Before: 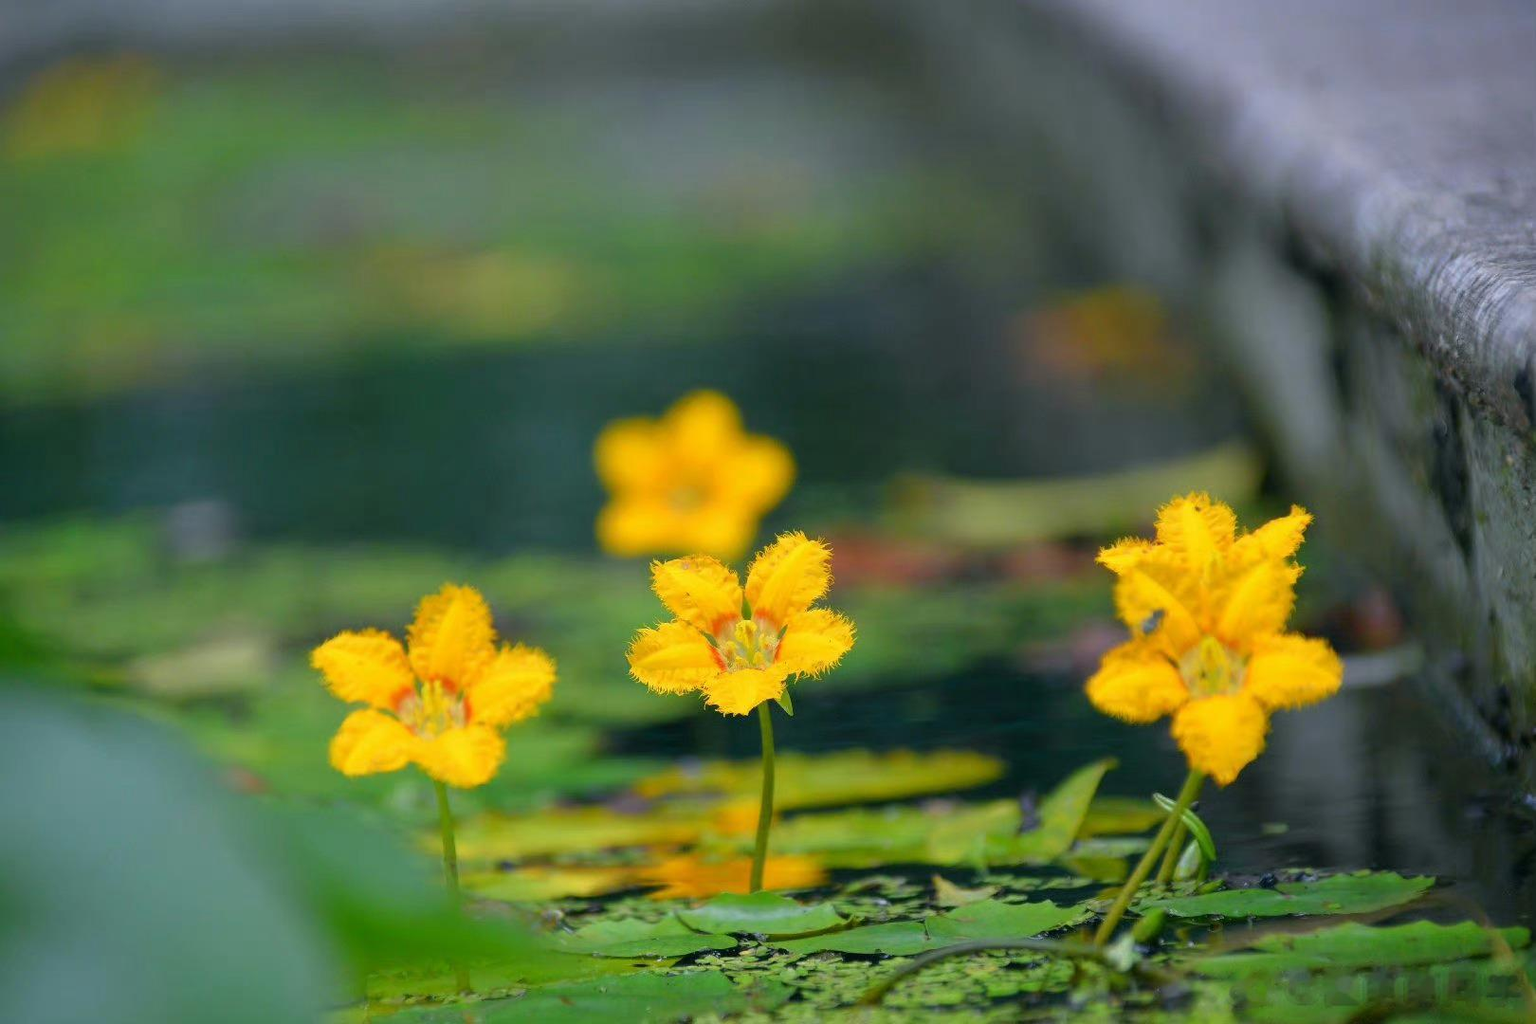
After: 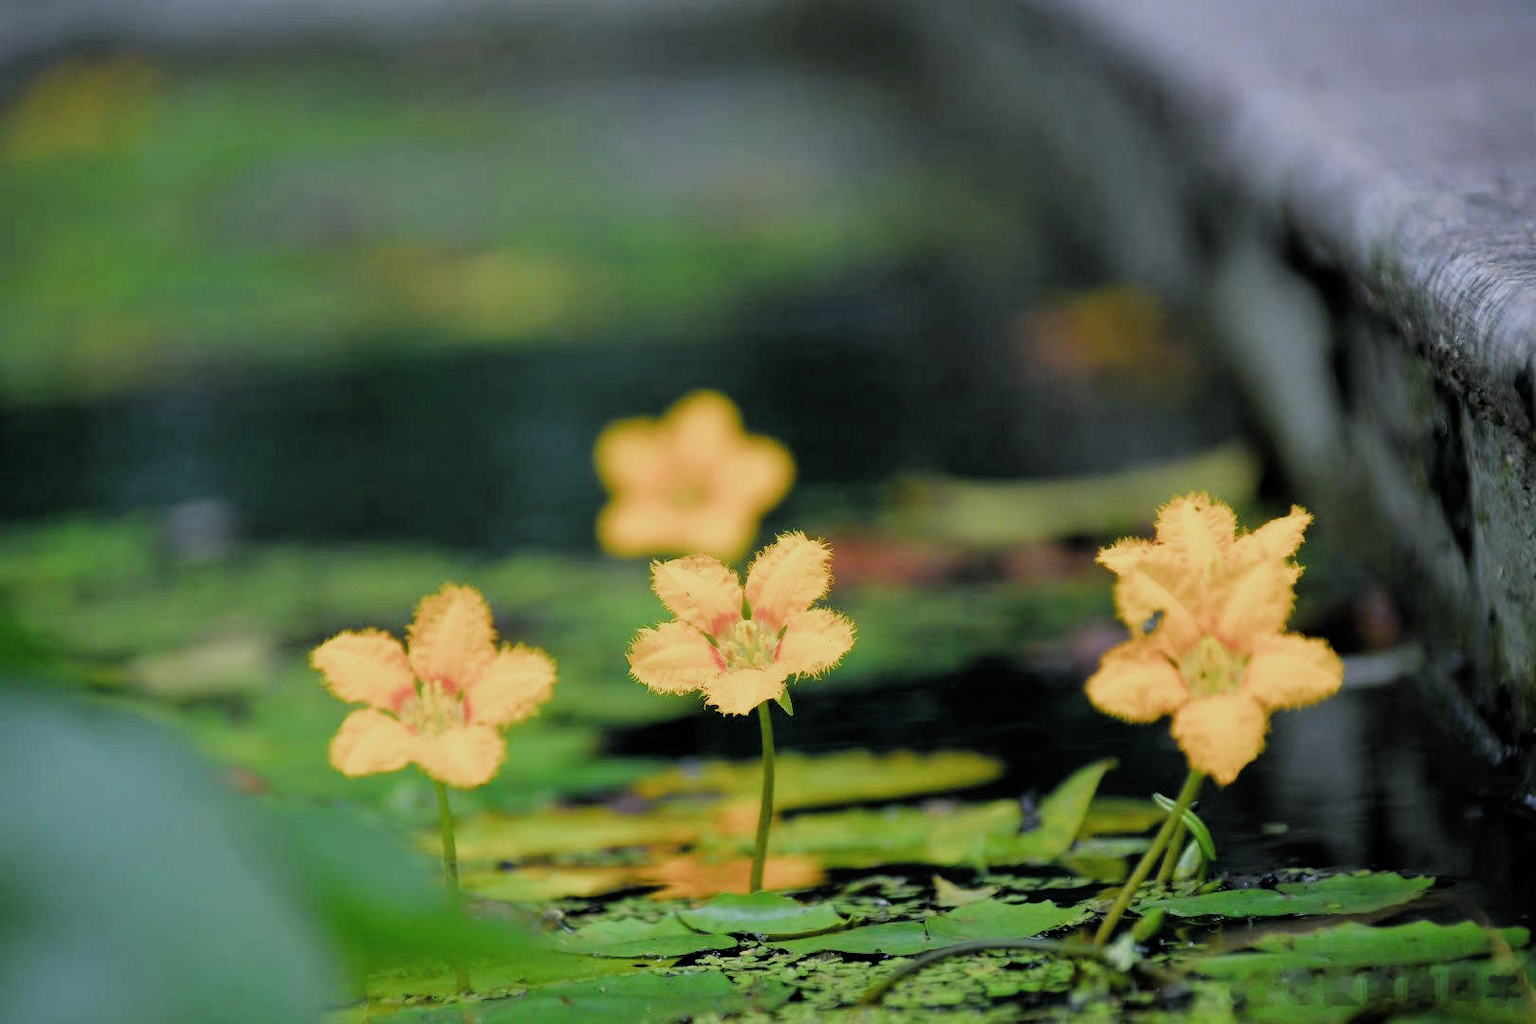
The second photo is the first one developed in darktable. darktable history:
filmic rgb: black relative exposure -5.07 EV, white relative exposure 3.96 EV, hardness 2.9, contrast 1.197, color science v4 (2020)
